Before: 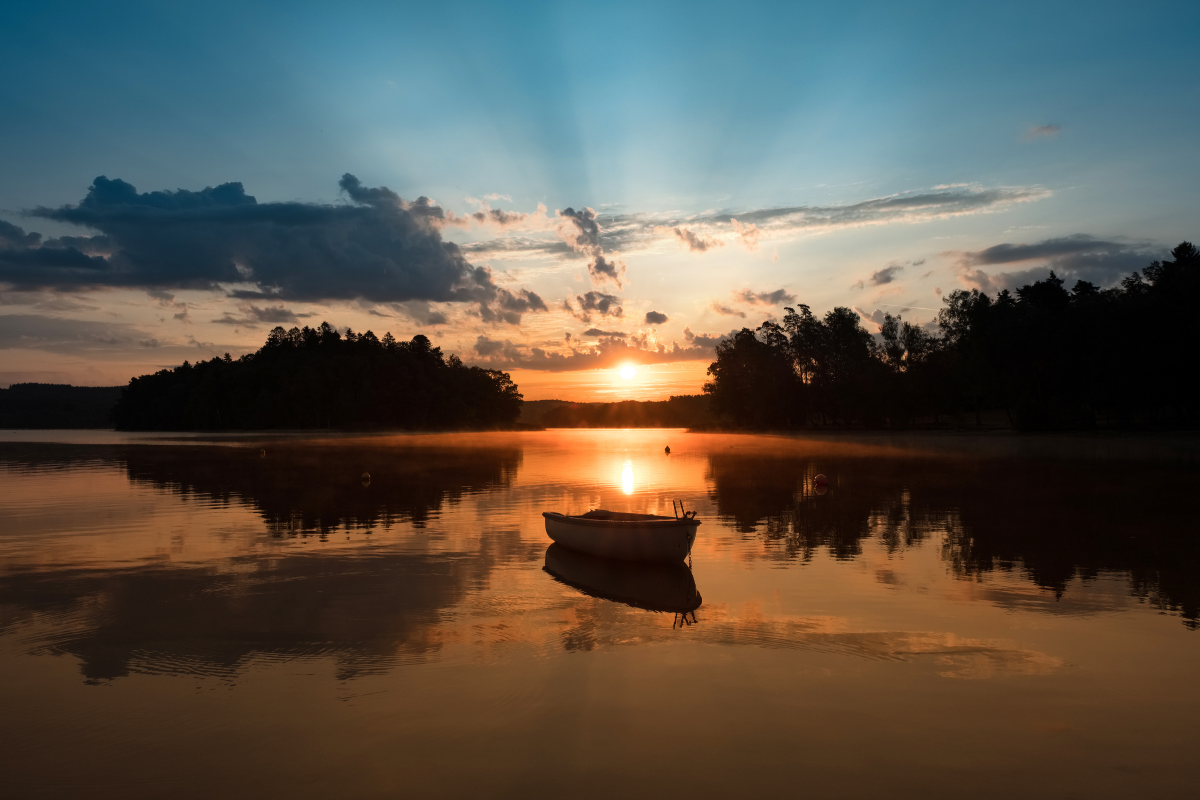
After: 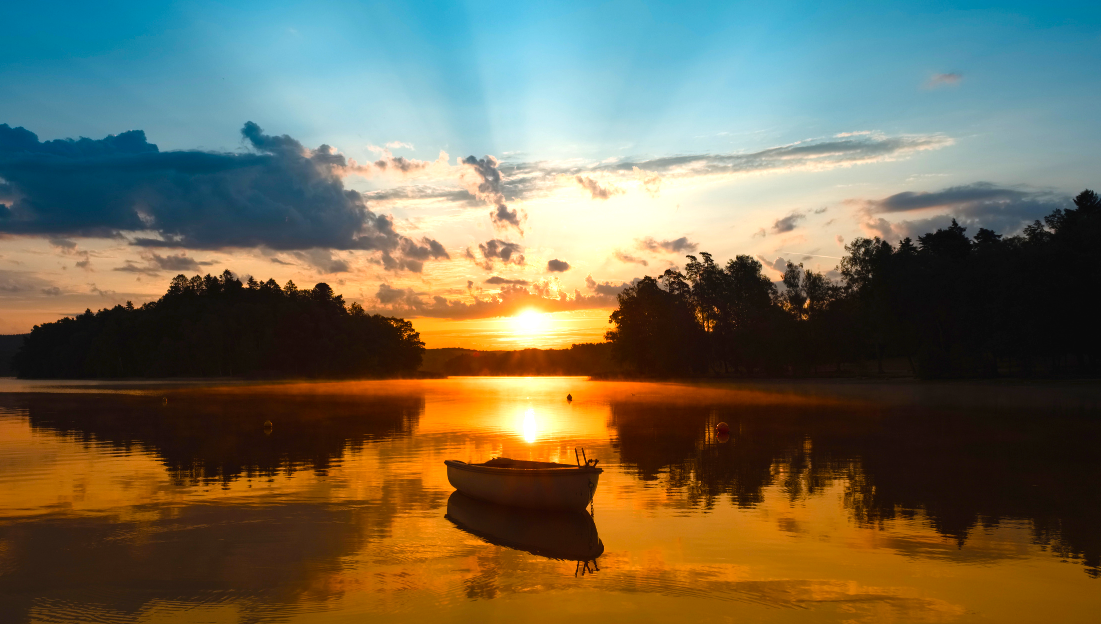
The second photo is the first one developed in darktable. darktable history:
exposure: black level correction -0.002, exposure 0.533 EV, compensate highlight preservation false
crop: left 8.249%, top 6.618%, bottom 15.326%
color balance rgb: power › hue 329.41°, linear chroma grading › shadows -7.815%, linear chroma grading › global chroma 9.901%, perceptual saturation grading › global saturation 34.754%, perceptual saturation grading › highlights -29.879%, perceptual saturation grading › shadows 35.232%, global vibrance 14.749%
